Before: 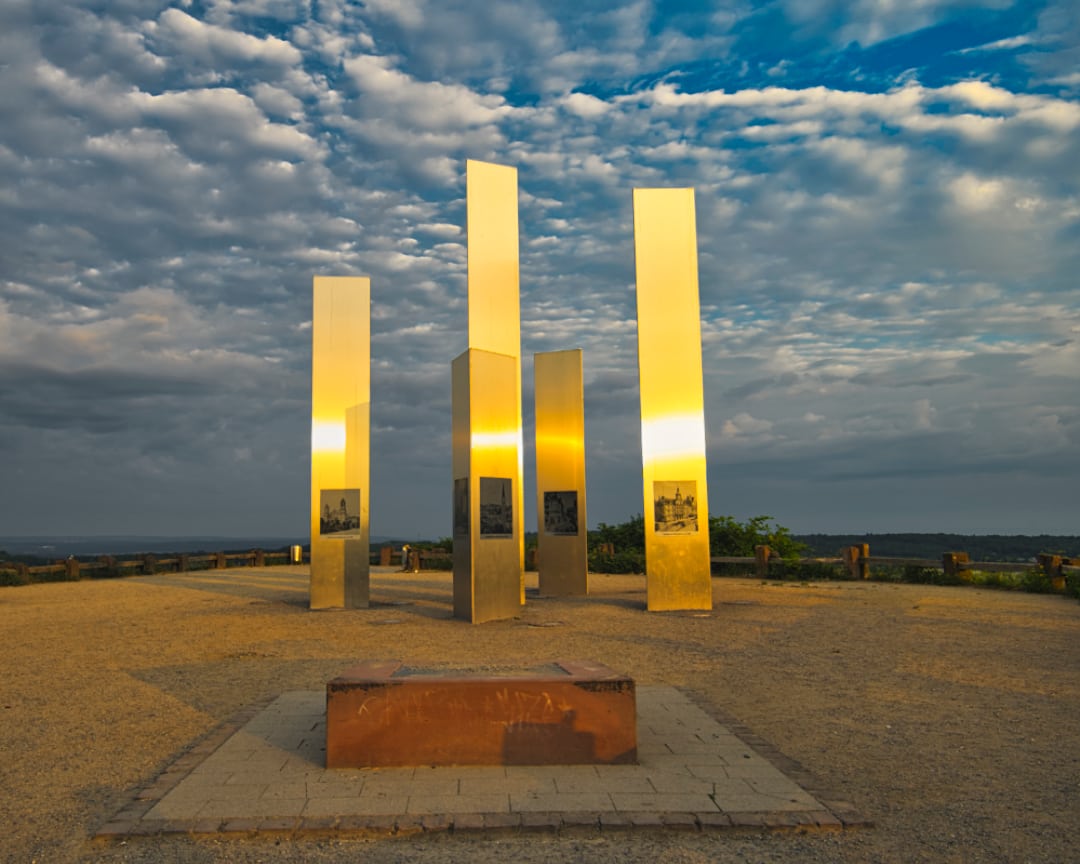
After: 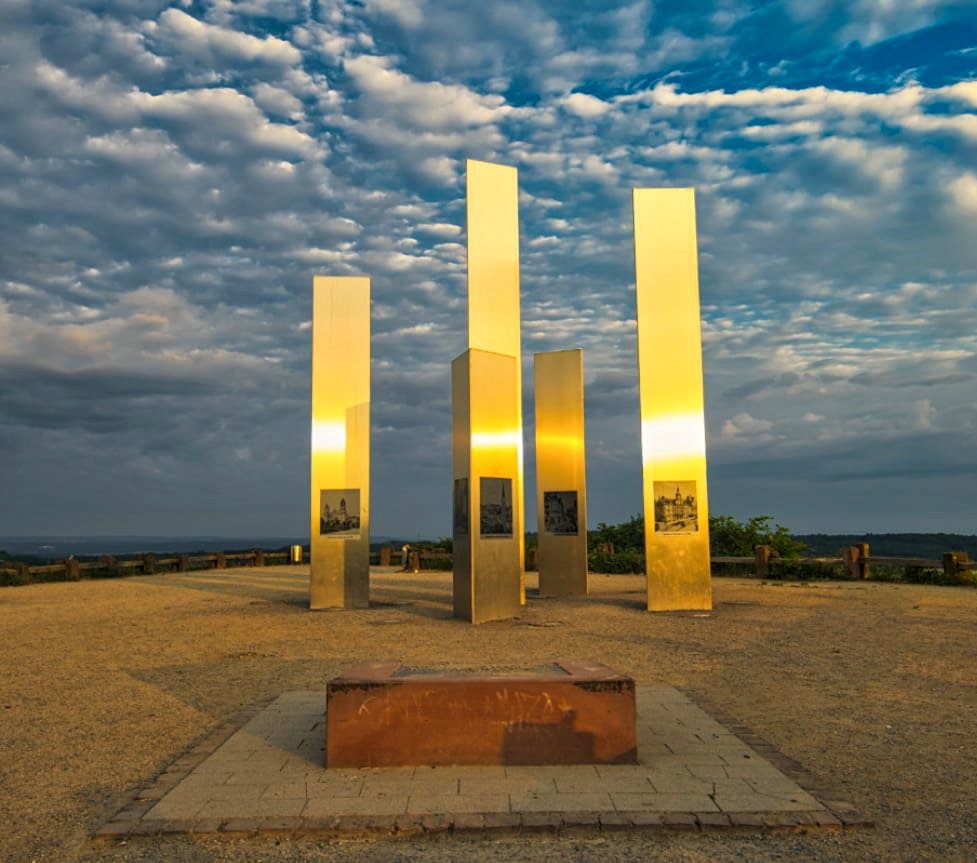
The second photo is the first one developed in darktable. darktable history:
crop: right 9.52%, bottom 0.024%
velvia: strength 30%
local contrast: on, module defaults
